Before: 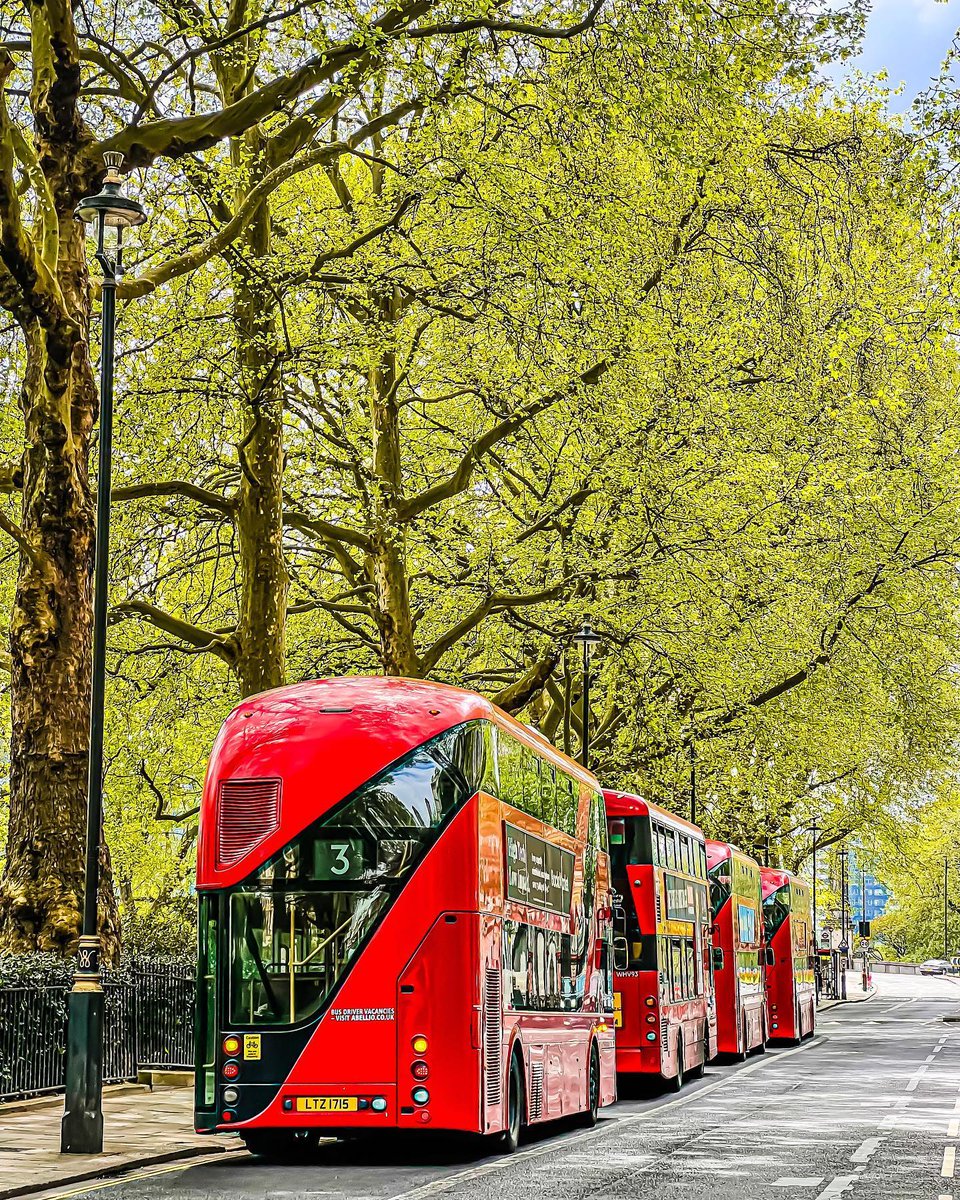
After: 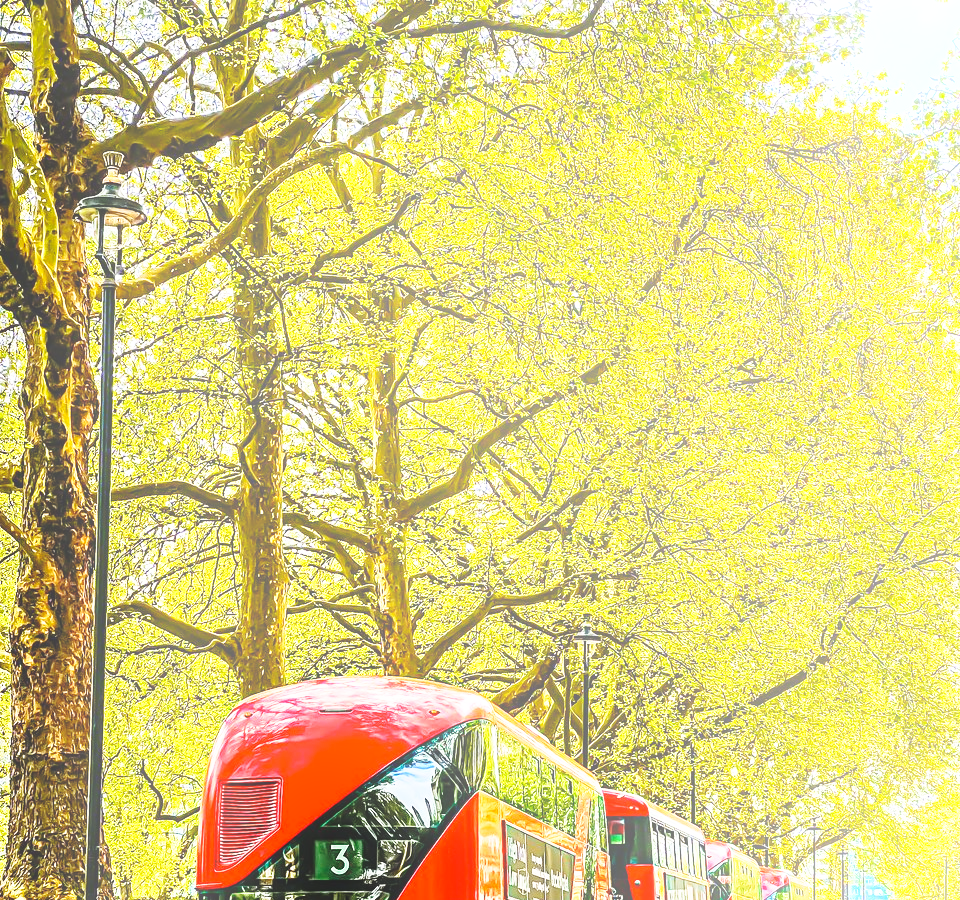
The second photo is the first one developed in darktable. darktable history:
bloom: size 16%, threshold 98%, strength 20%
crop: bottom 24.988%
base curve: curves: ch0 [(0, 0) (0.026, 0.03) (0.109, 0.232) (0.351, 0.748) (0.669, 0.968) (1, 1)], preserve colors none
